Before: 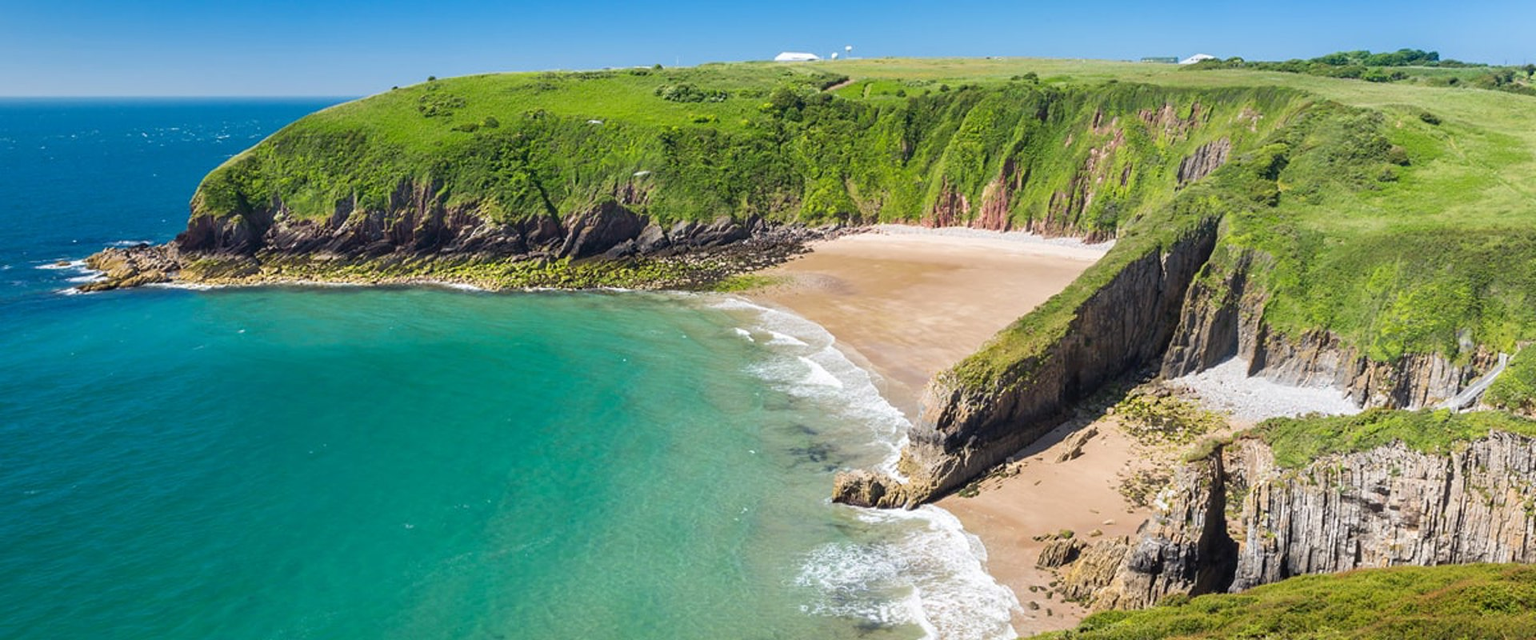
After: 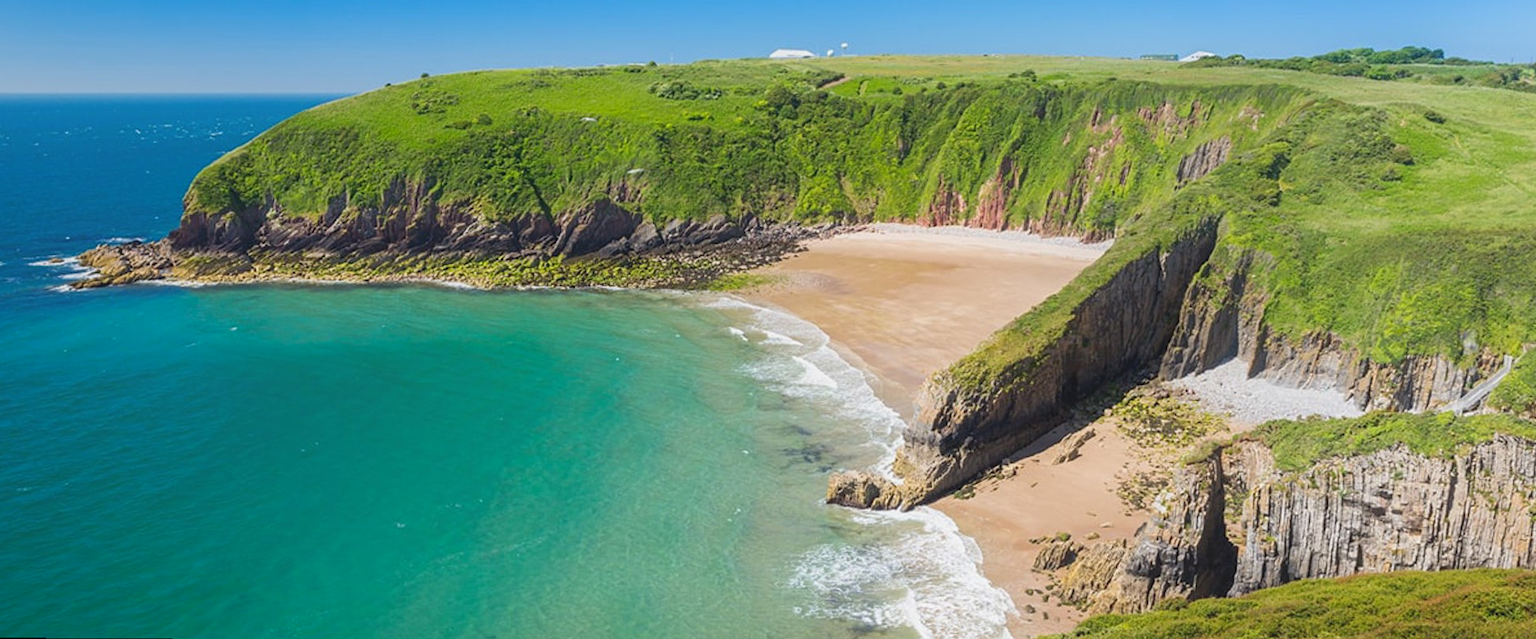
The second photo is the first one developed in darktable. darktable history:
contrast equalizer: y [[0.439, 0.44, 0.442, 0.457, 0.493, 0.498], [0.5 ×6], [0.5 ×6], [0 ×6], [0 ×6]]
rotate and perspective: rotation 0.192°, lens shift (horizontal) -0.015, crop left 0.005, crop right 0.996, crop top 0.006, crop bottom 0.99
